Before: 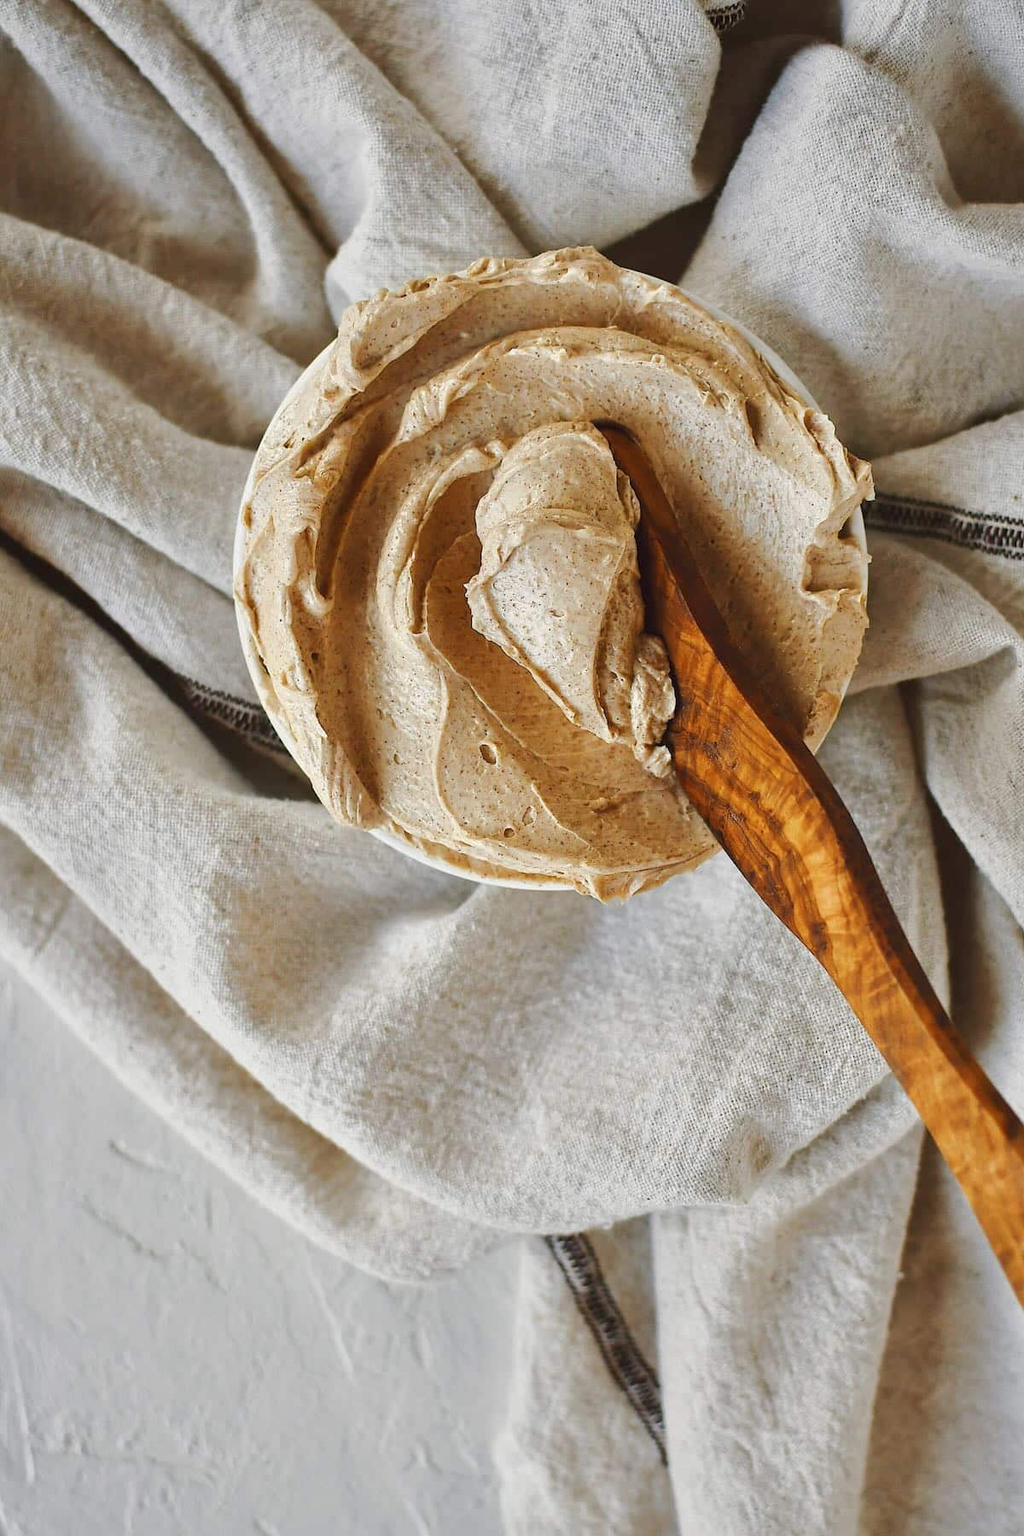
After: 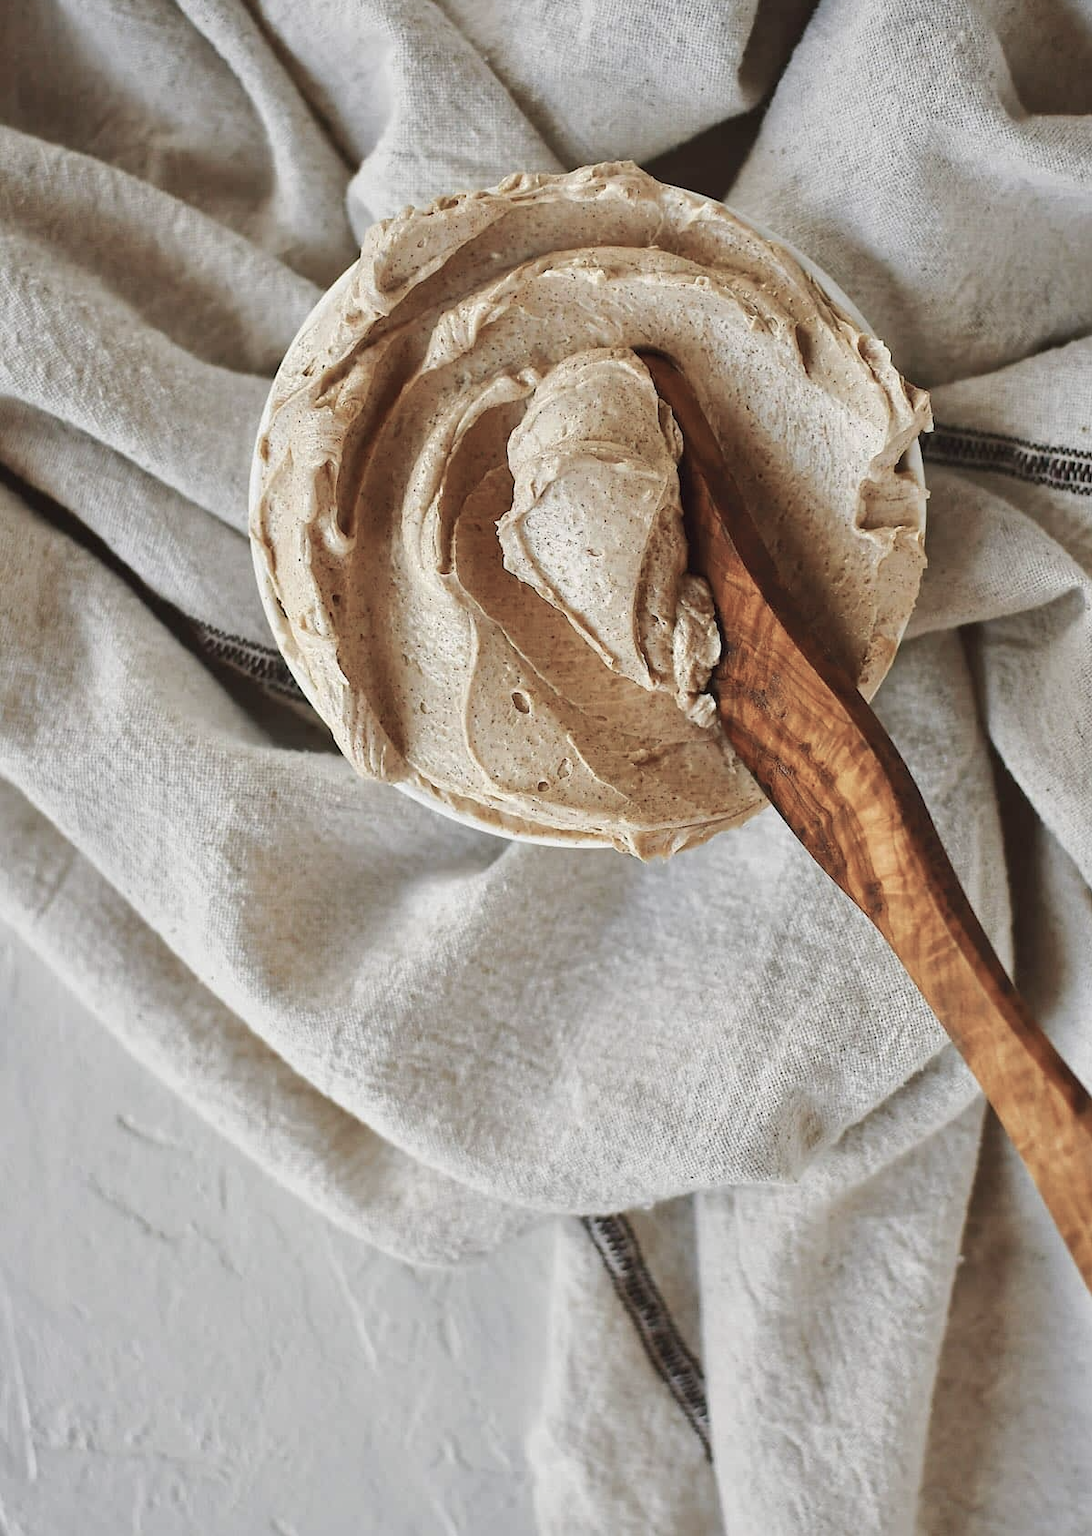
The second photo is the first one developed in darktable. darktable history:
crop and rotate: top 6.25%
color balance: input saturation 100.43%, contrast fulcrum 14.22%, output saturation 70.41%
